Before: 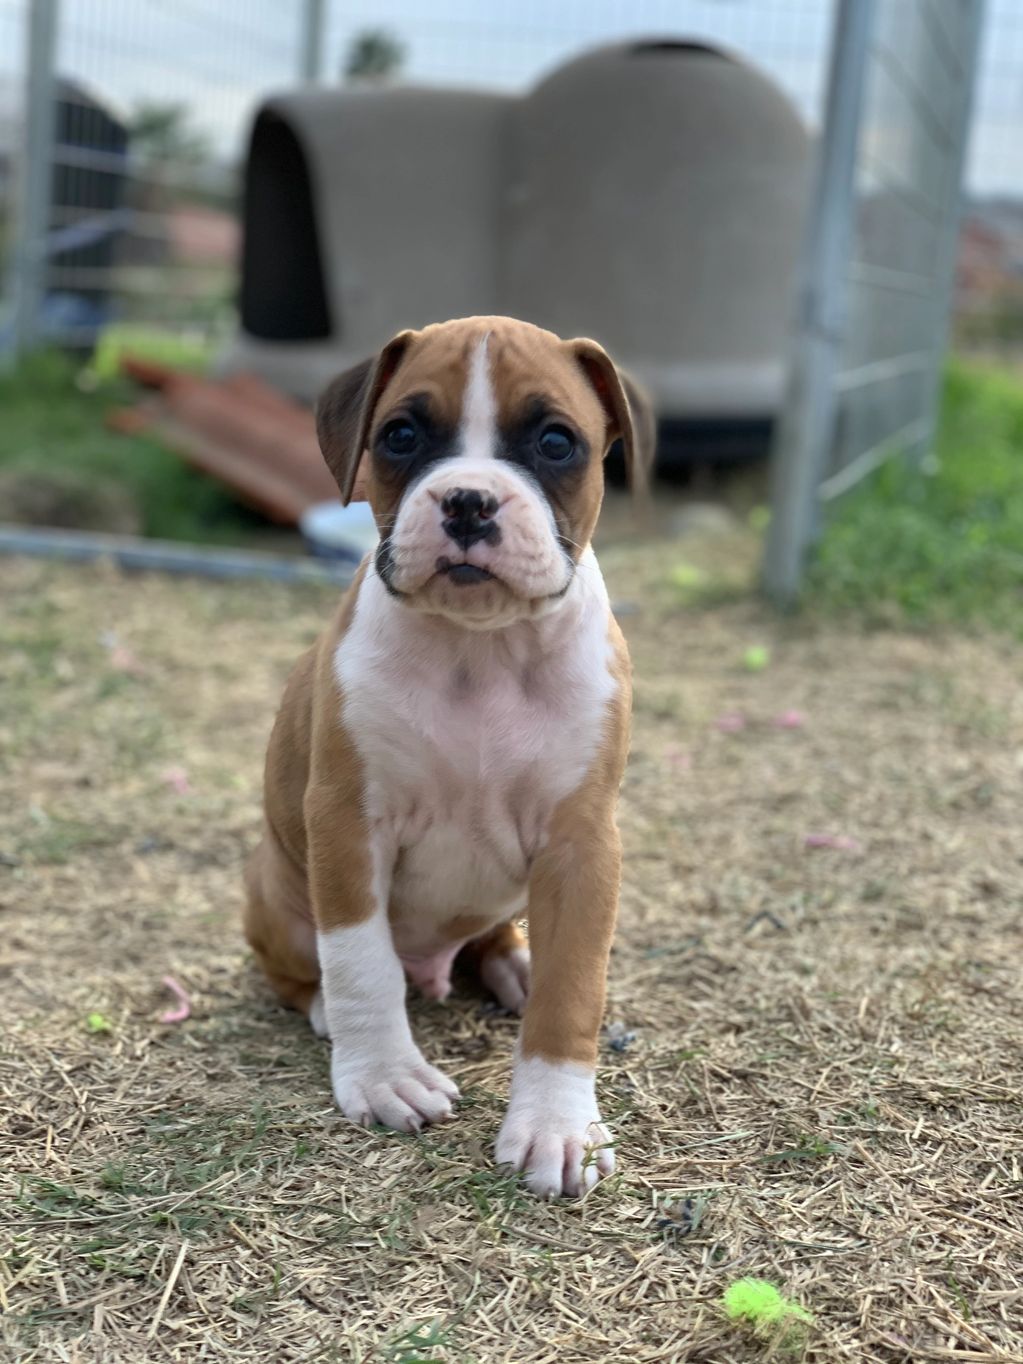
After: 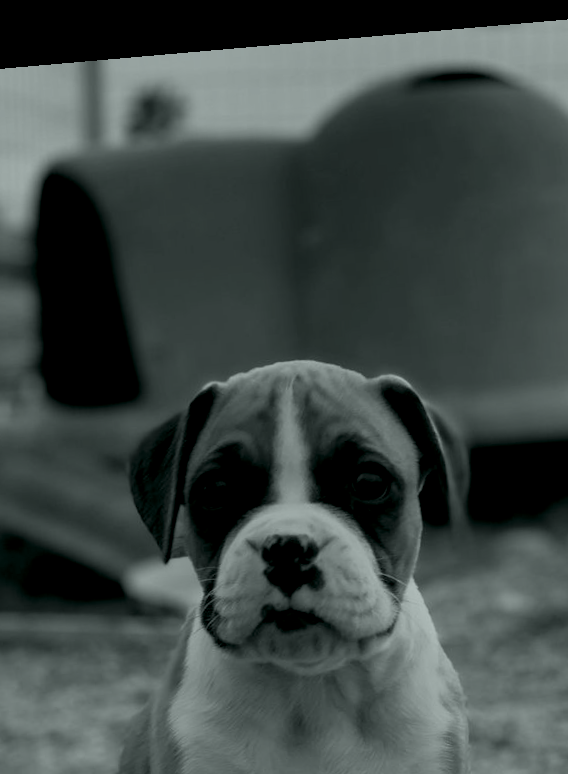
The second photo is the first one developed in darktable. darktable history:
tone equalizer: -8 EV -1.08 EV, -7 EV -1.01 EV, -6 EV -0.867 EV, -5 EV -0.578 EV, -3 EV 0.578 EV, -2 EV 0.867 EV, -1 EV 1.01 EV, +0 EV 1.08 EV, edges refinement/feathering 500, mask exposure compensation -1.57 EV, preserve details no
colorize: hue 90°, saturation 19%, lightness 1.59%, version 1
crop: left 19.556%, right 30.401%, bottom 46.458%
exposure: black level correction 0.001, exposure 1 EV, compensate highlight preservation false
color correction: highlights a* -7.23, highlights b* -0.161, shadows a* 20.08, shadows b* 11.73
rotate and perspective: rotation -4.98°, automatic cropping off
